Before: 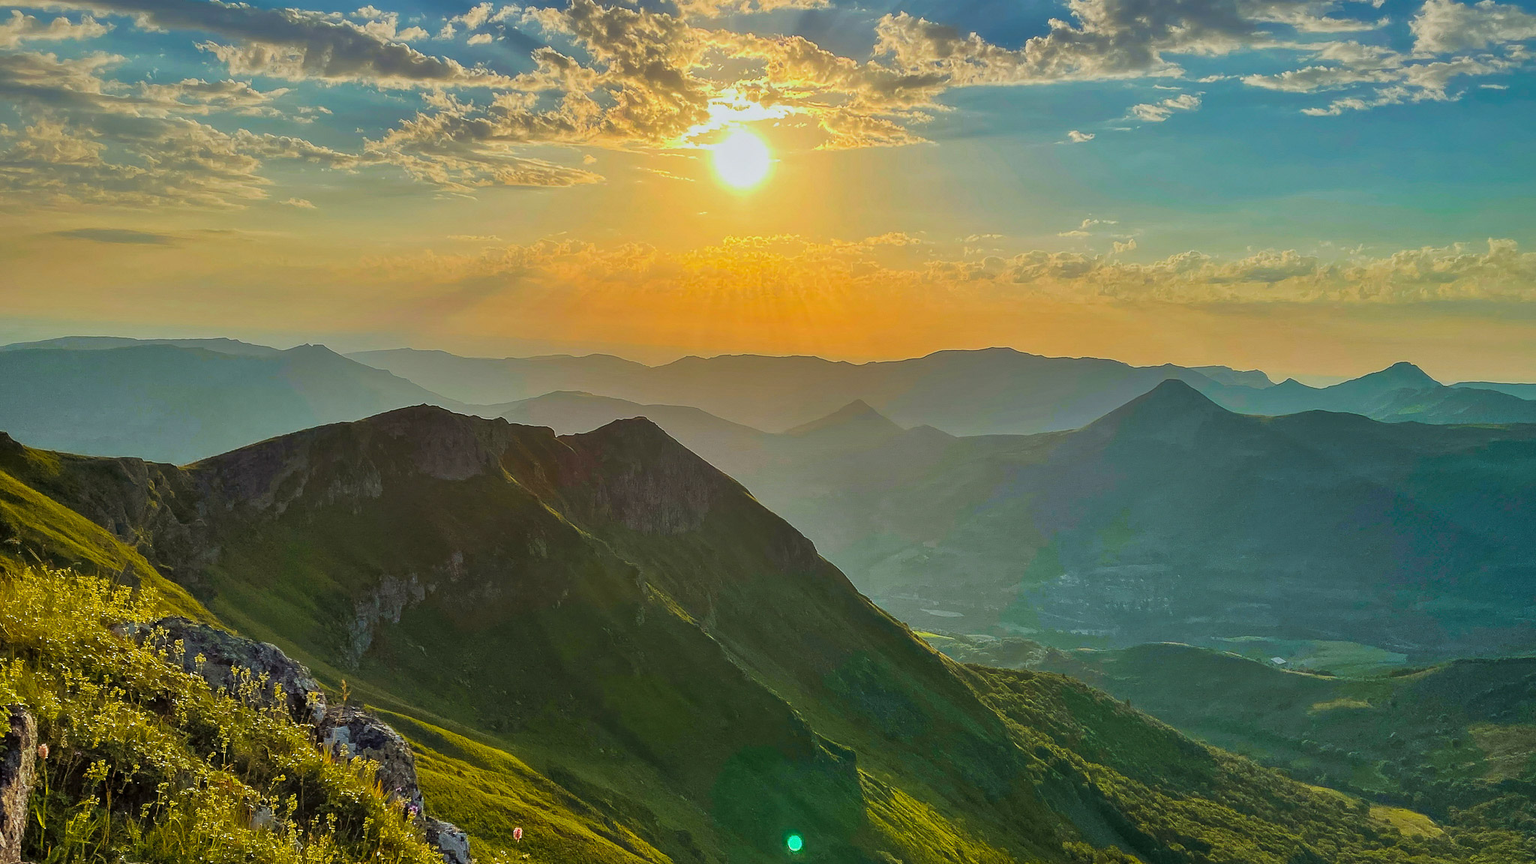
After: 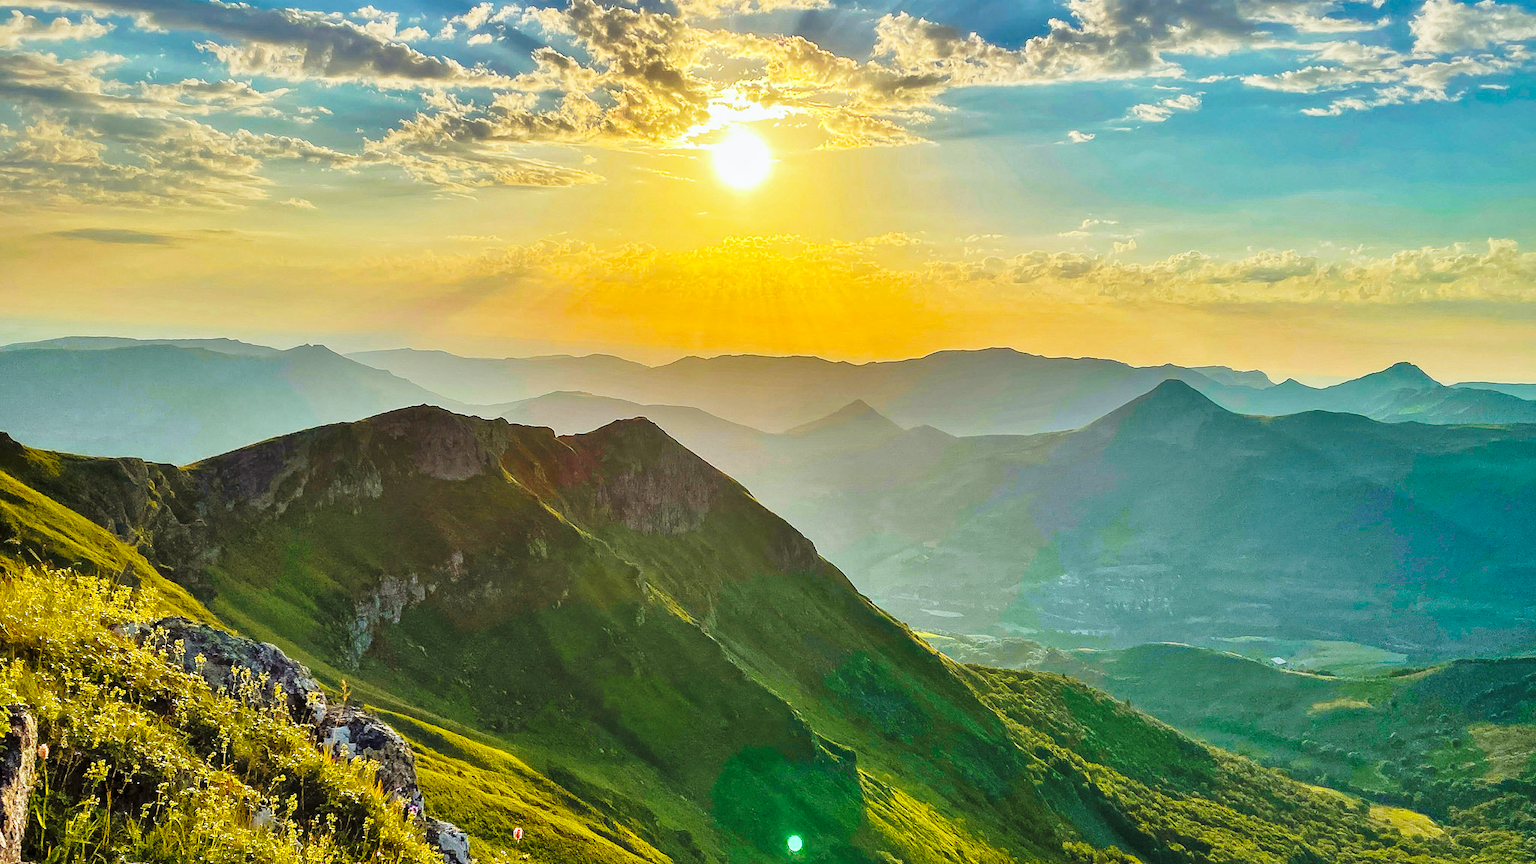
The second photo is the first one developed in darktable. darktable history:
shadows and highlights: soften with gaussian
base curve: curves: ch0 [(0, 0) (0.036, 0.037) (0.121, 0.228) (0.46, 0.76) (0.859, 0.983) (1, 1)], preserve colors none
exposure: exposure 0.21 EV, compensate highlight preservation false
tone equalizer: edges refinement/feathering 500, mask exposure compensation -1.57 EV, preserve details no
